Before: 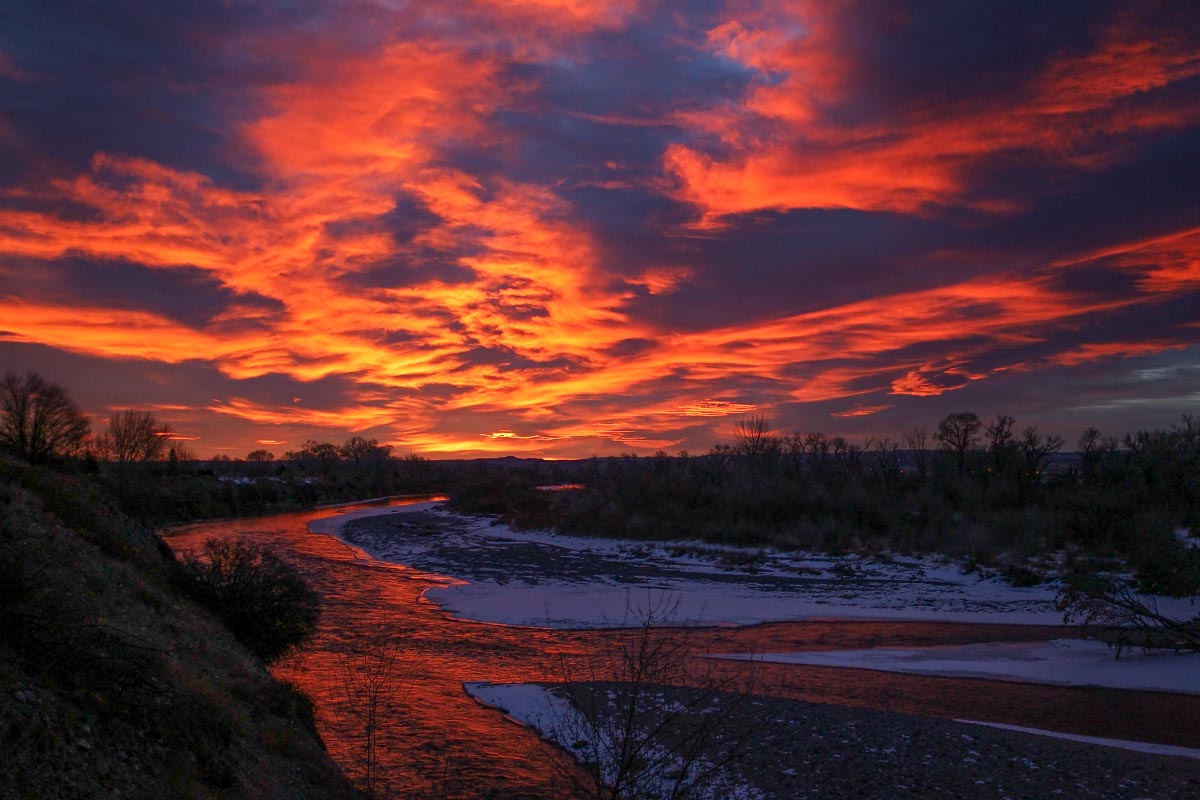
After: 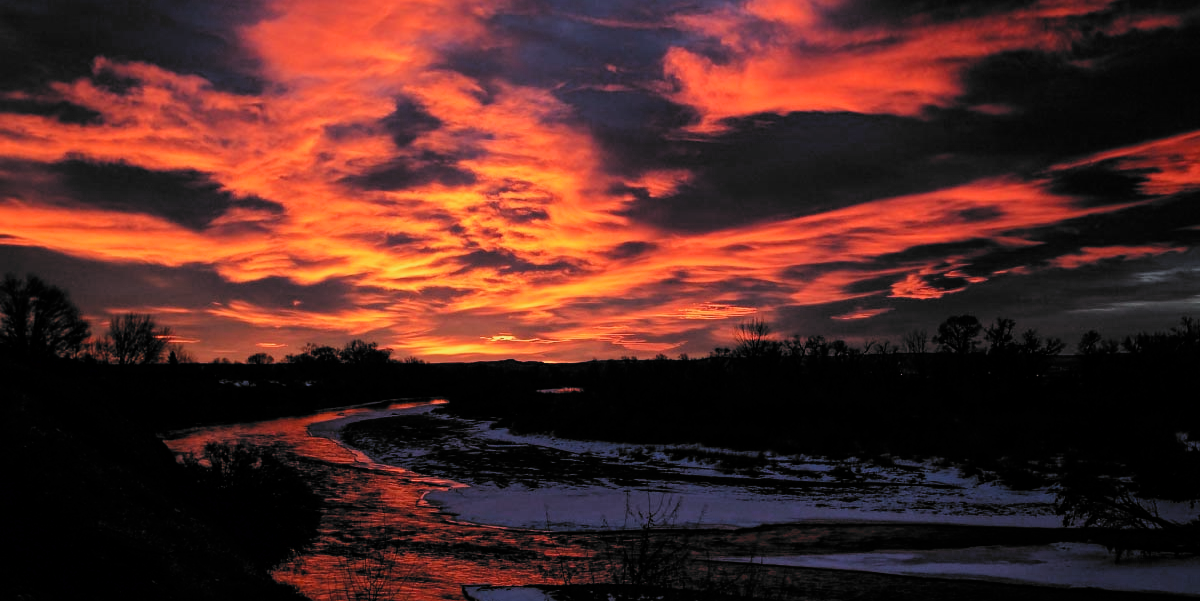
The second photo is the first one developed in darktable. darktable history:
crop and rotate: top 12.348%, bottom 12.436%
filmic rgb: black relative exposure -5.06 EV, white relative exposure 3.53 EV, hardness 3.19, contrast 1.412, highlights saturation mix -48.62%, color science v6 (2022), iterations of high-quality reconstruction 0
